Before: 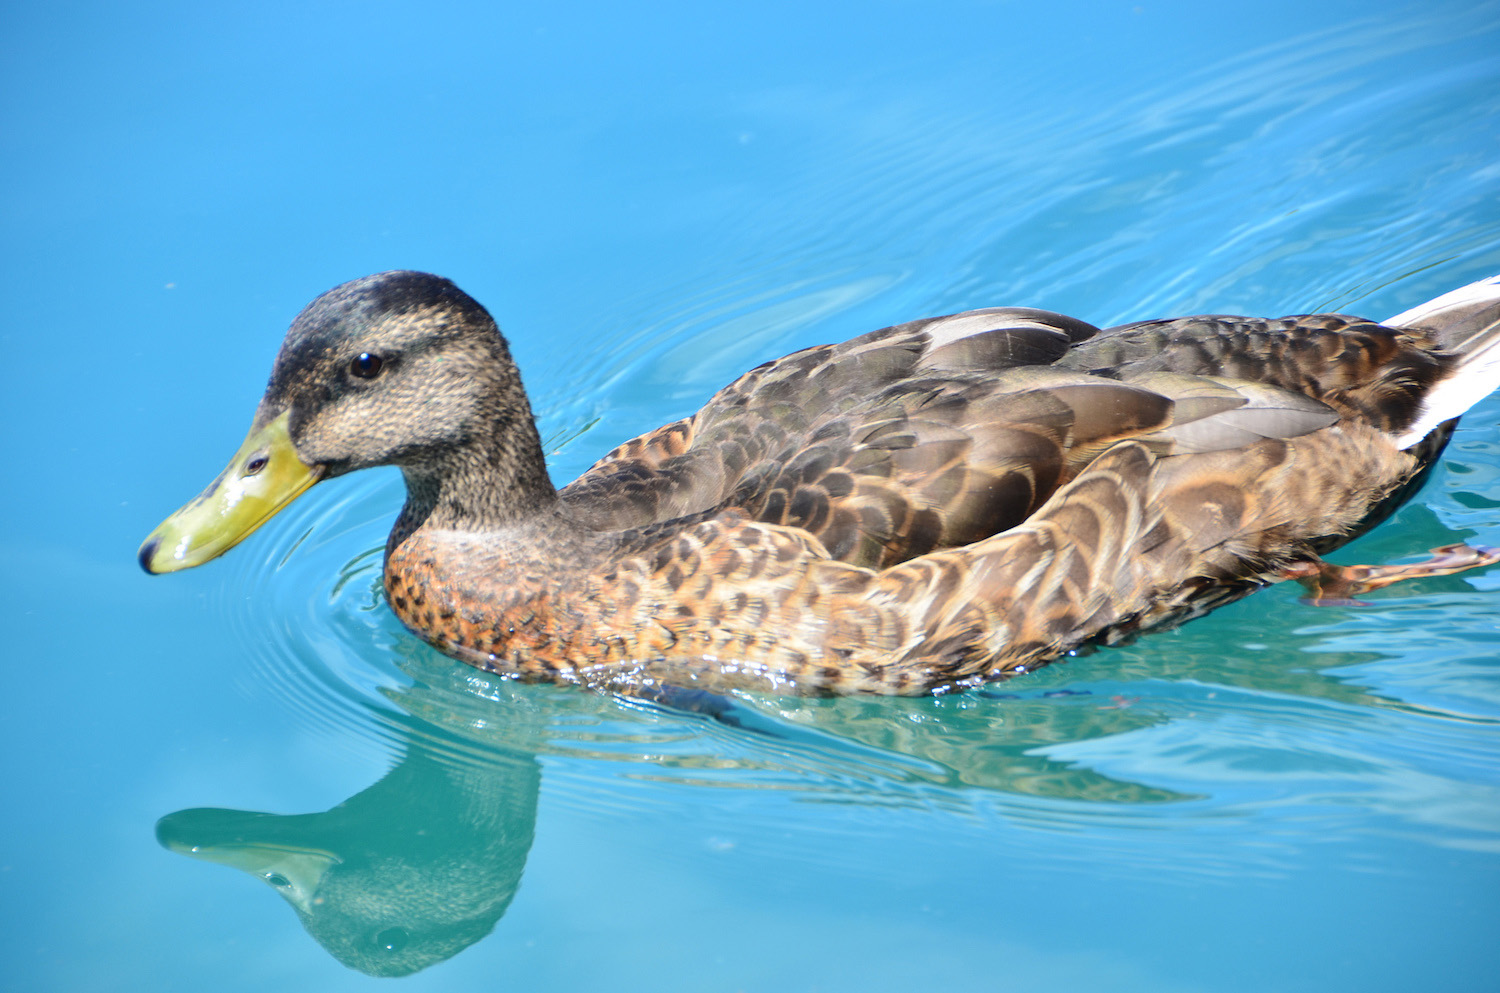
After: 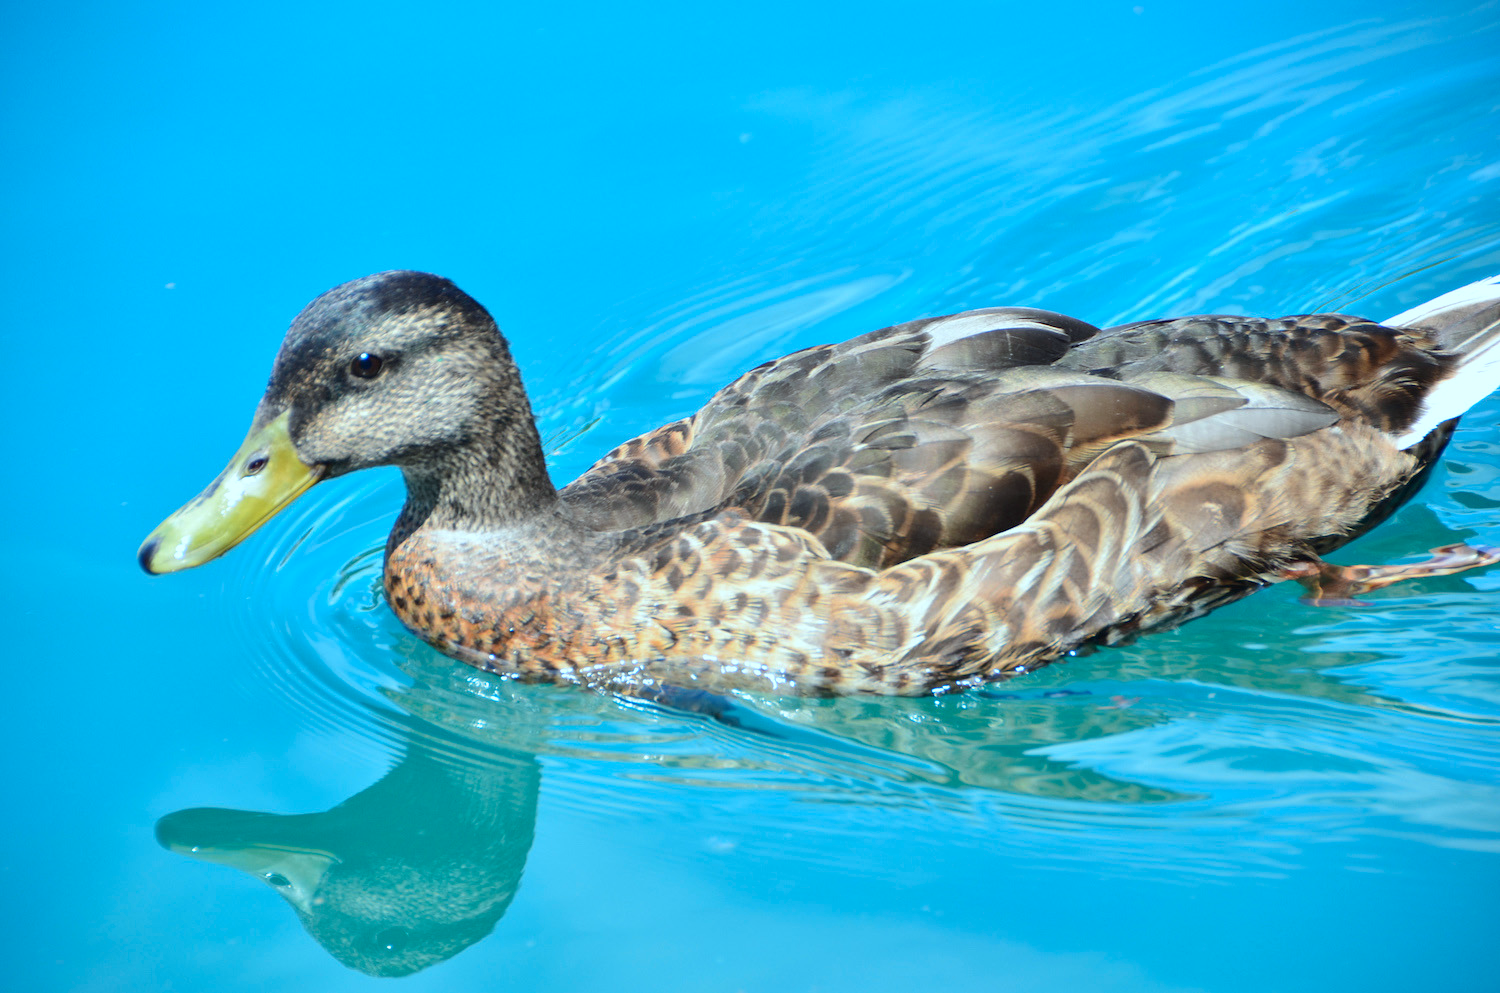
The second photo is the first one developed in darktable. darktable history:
color correction: highlights a* -10.21, highlights b* -9.68
